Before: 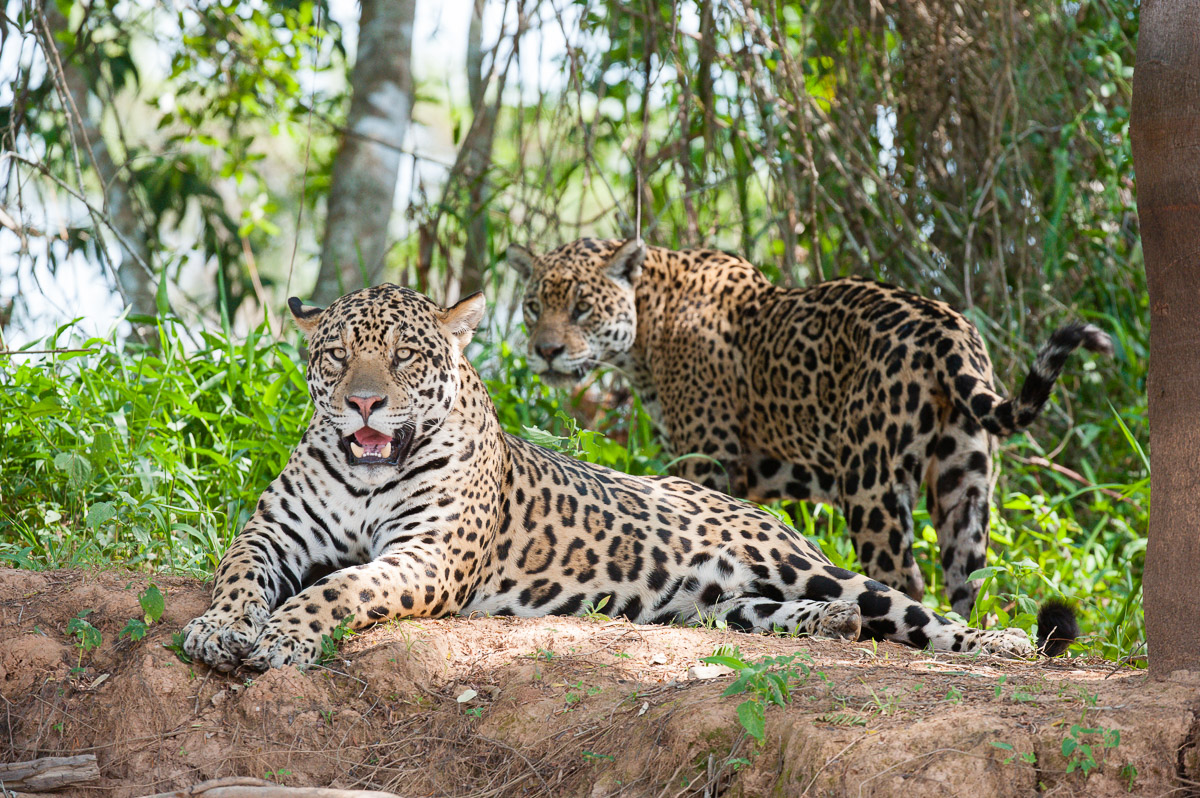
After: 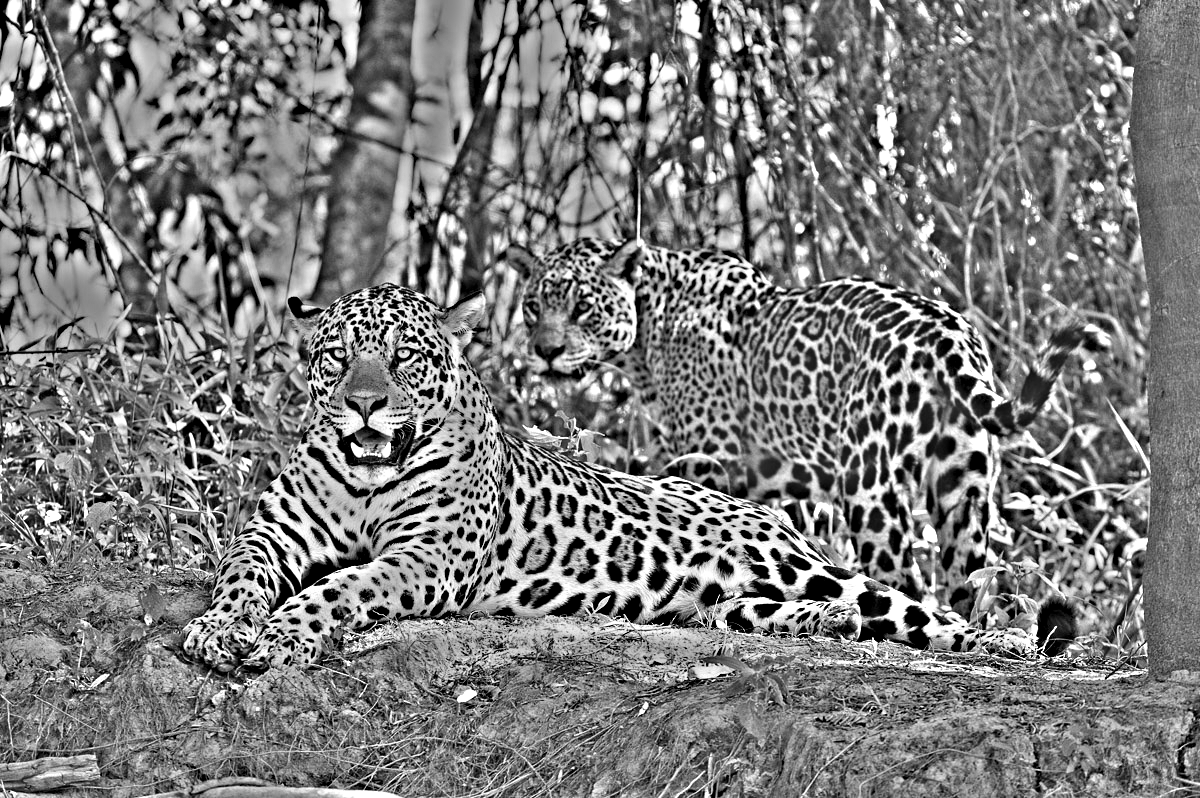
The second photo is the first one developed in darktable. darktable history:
velvia: on, module defaults
color zones: curves: ch1 [(0.24, 0.629) (0.75, 0.5)]; ch2 [(0.255, 0.454) (0.745, 0.491)], mix 102.12%
highpass: on, module defaults
